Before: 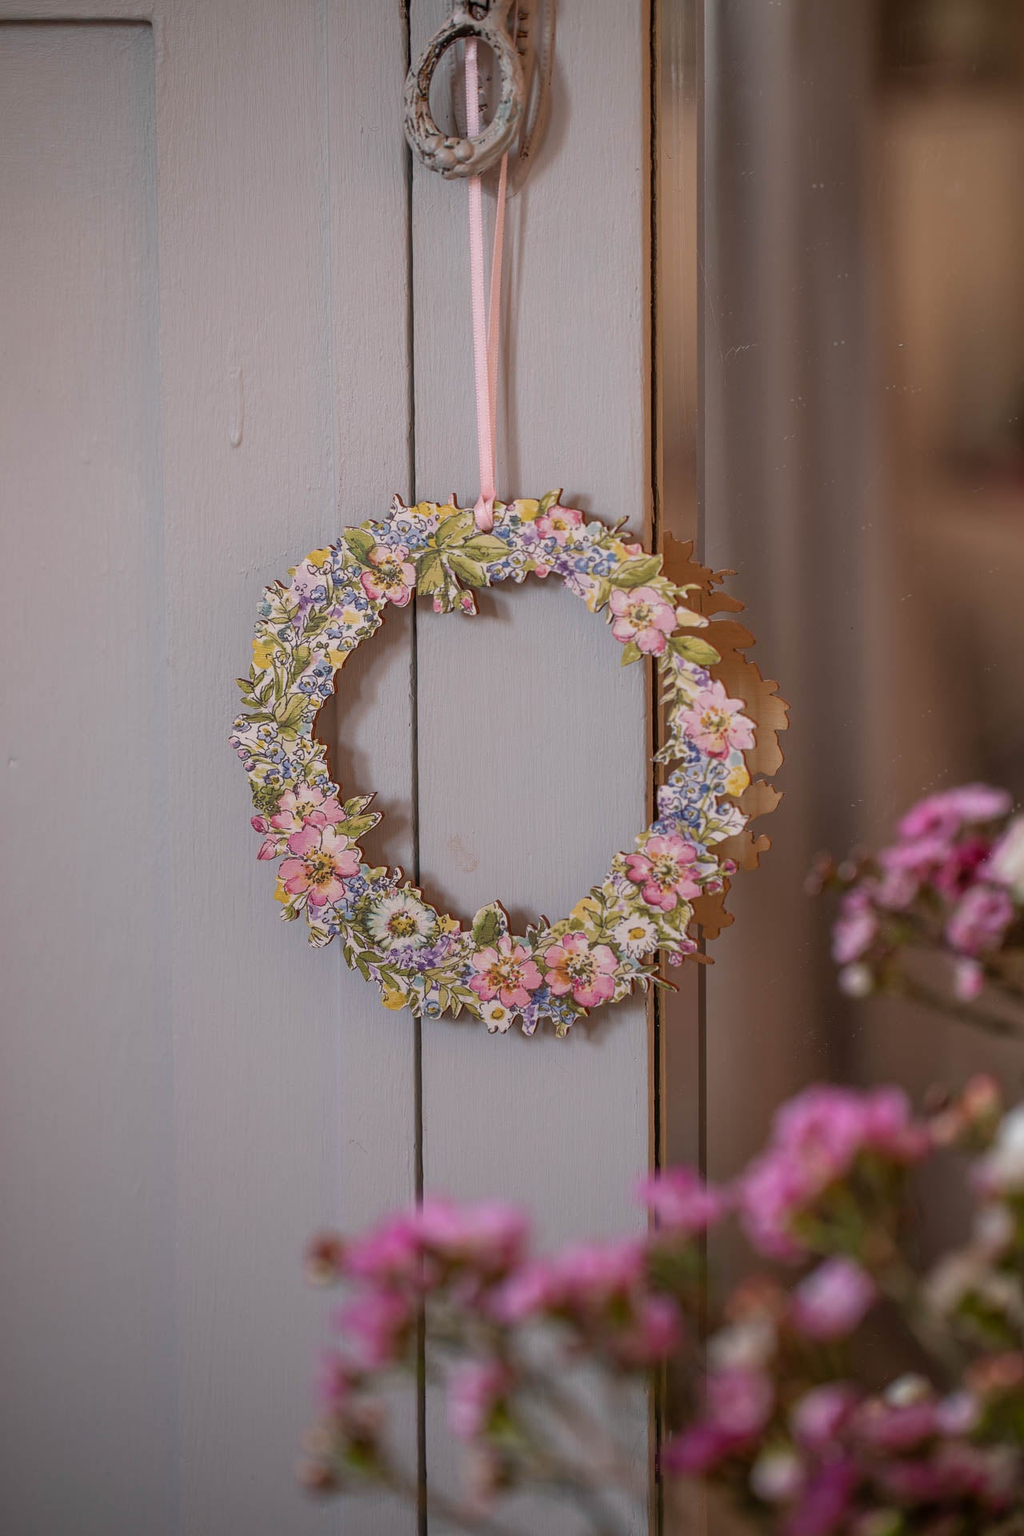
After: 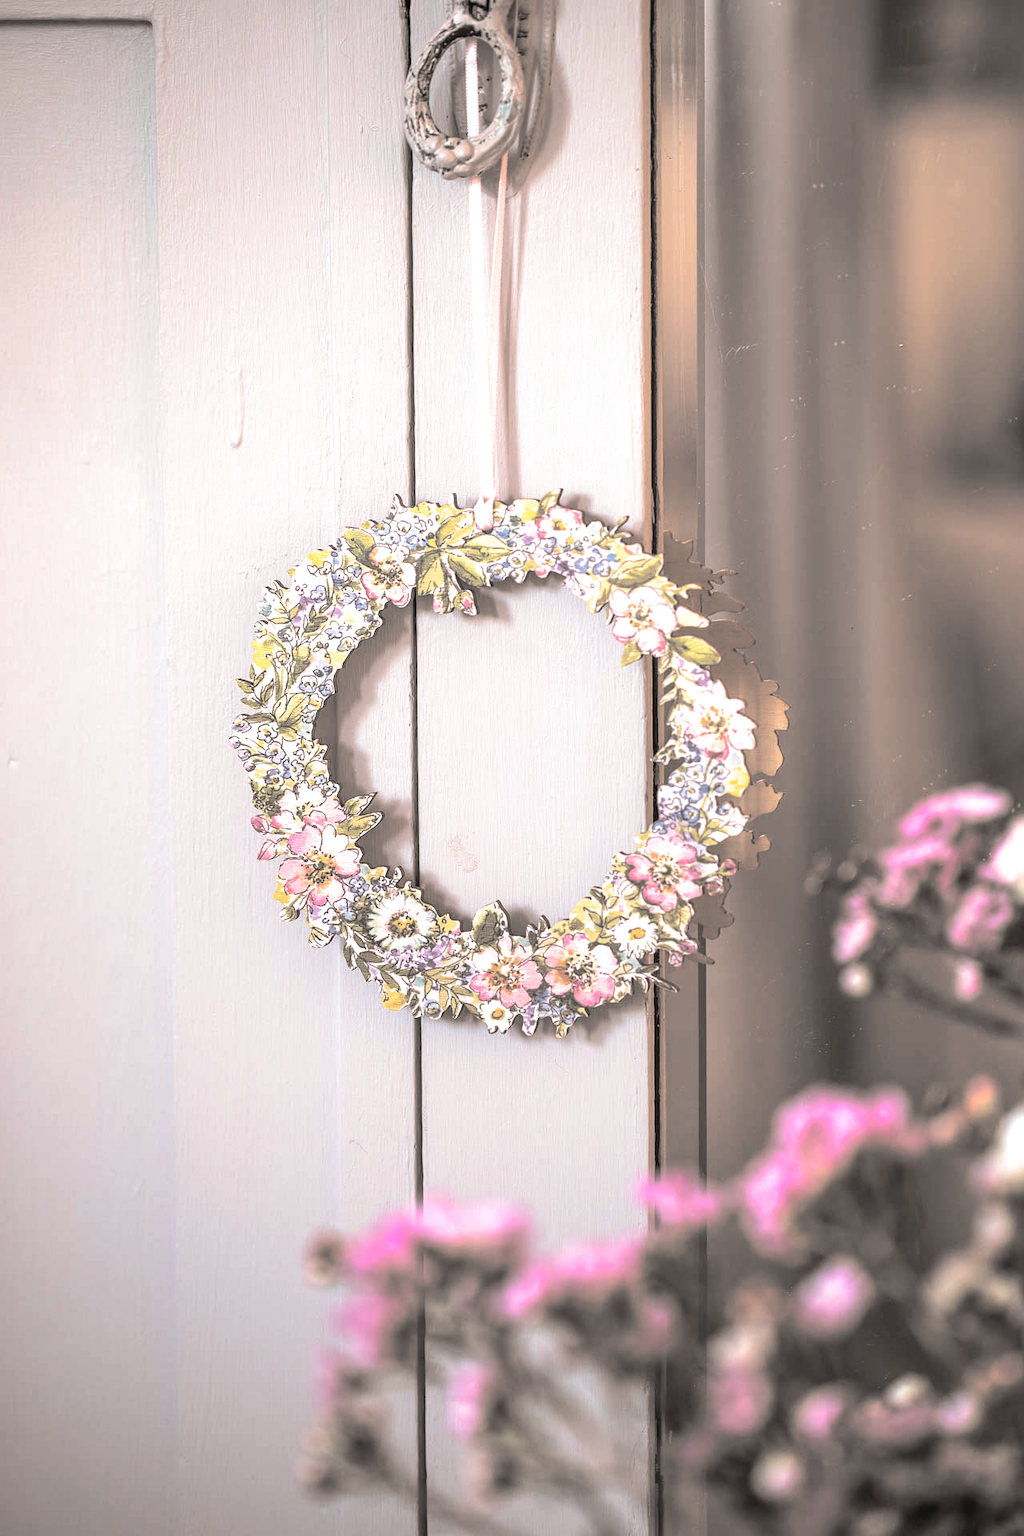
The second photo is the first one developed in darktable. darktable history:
exposure: black level correction 0, exposure 1.388 EV, compensate exposure bias true, compensate highlight preservation false
split-toning: shadows › hue 26°, shadows › saturation 0.09, highlights › hue 40°, highlights › saturation 0.18, balance -63, compress 0%
